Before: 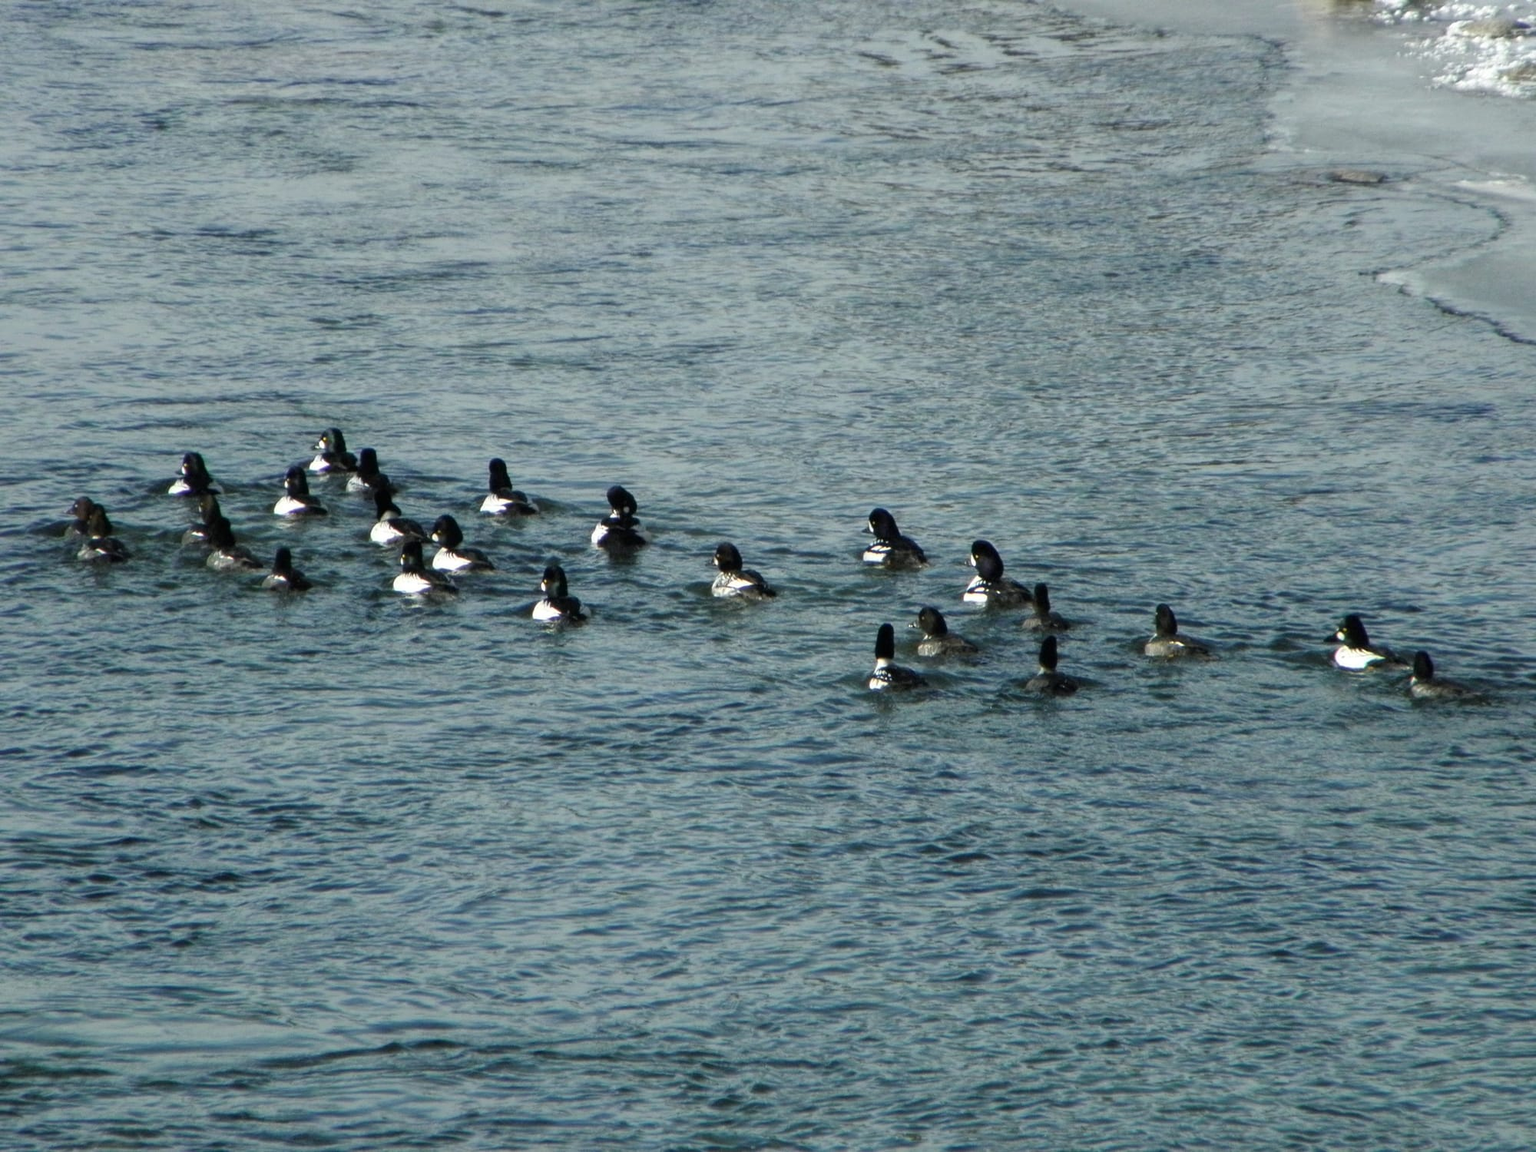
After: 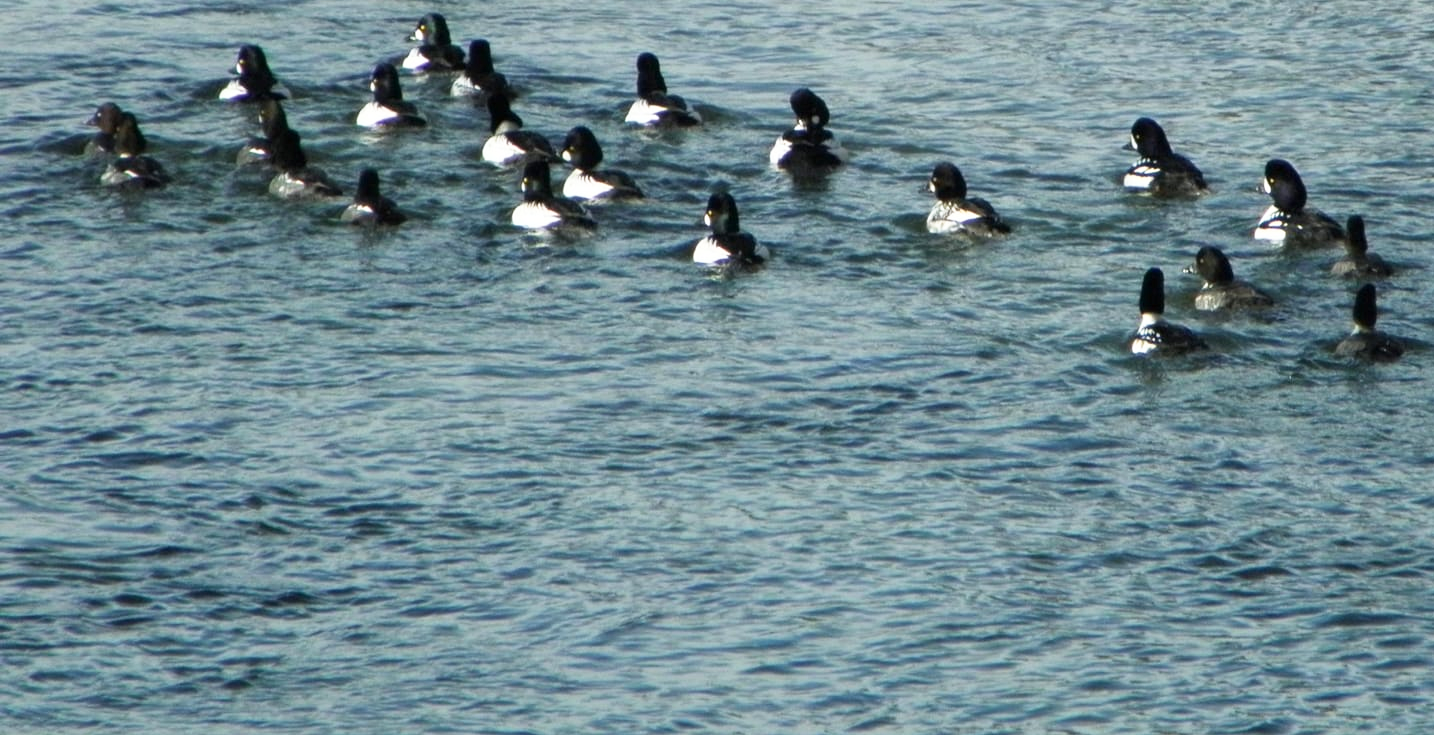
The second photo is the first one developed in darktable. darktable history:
crop: top 36.279%, right 28.281%, bottom 14.669%
base curve: curves: ch0 [(0, 0) (0.688, 0.865) (1, 1)], preserve colors none
